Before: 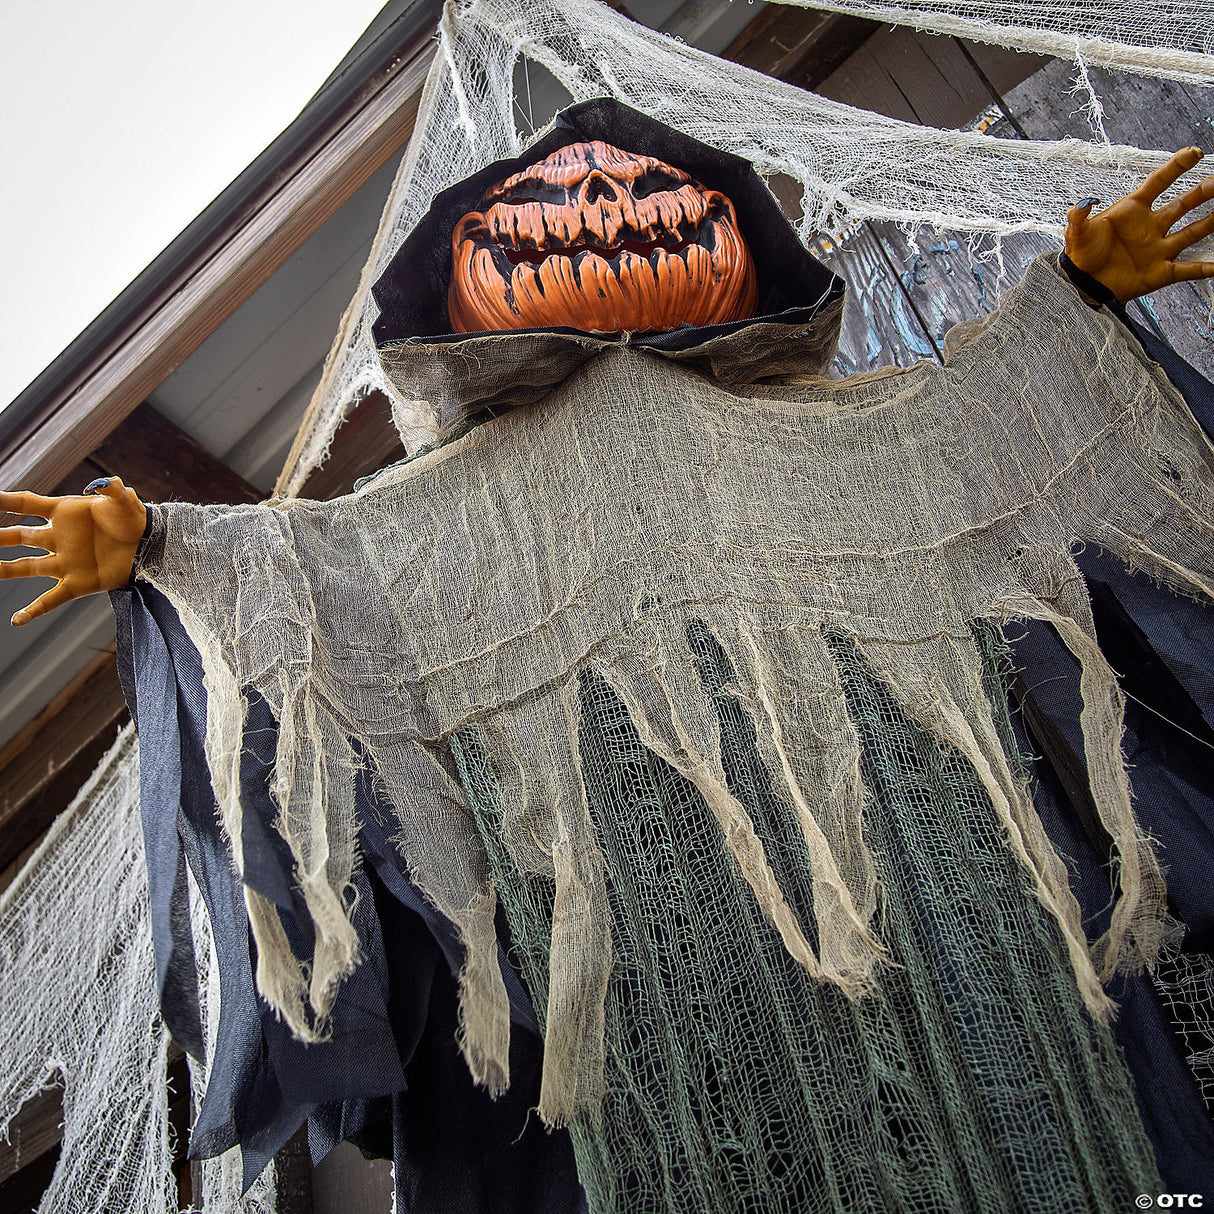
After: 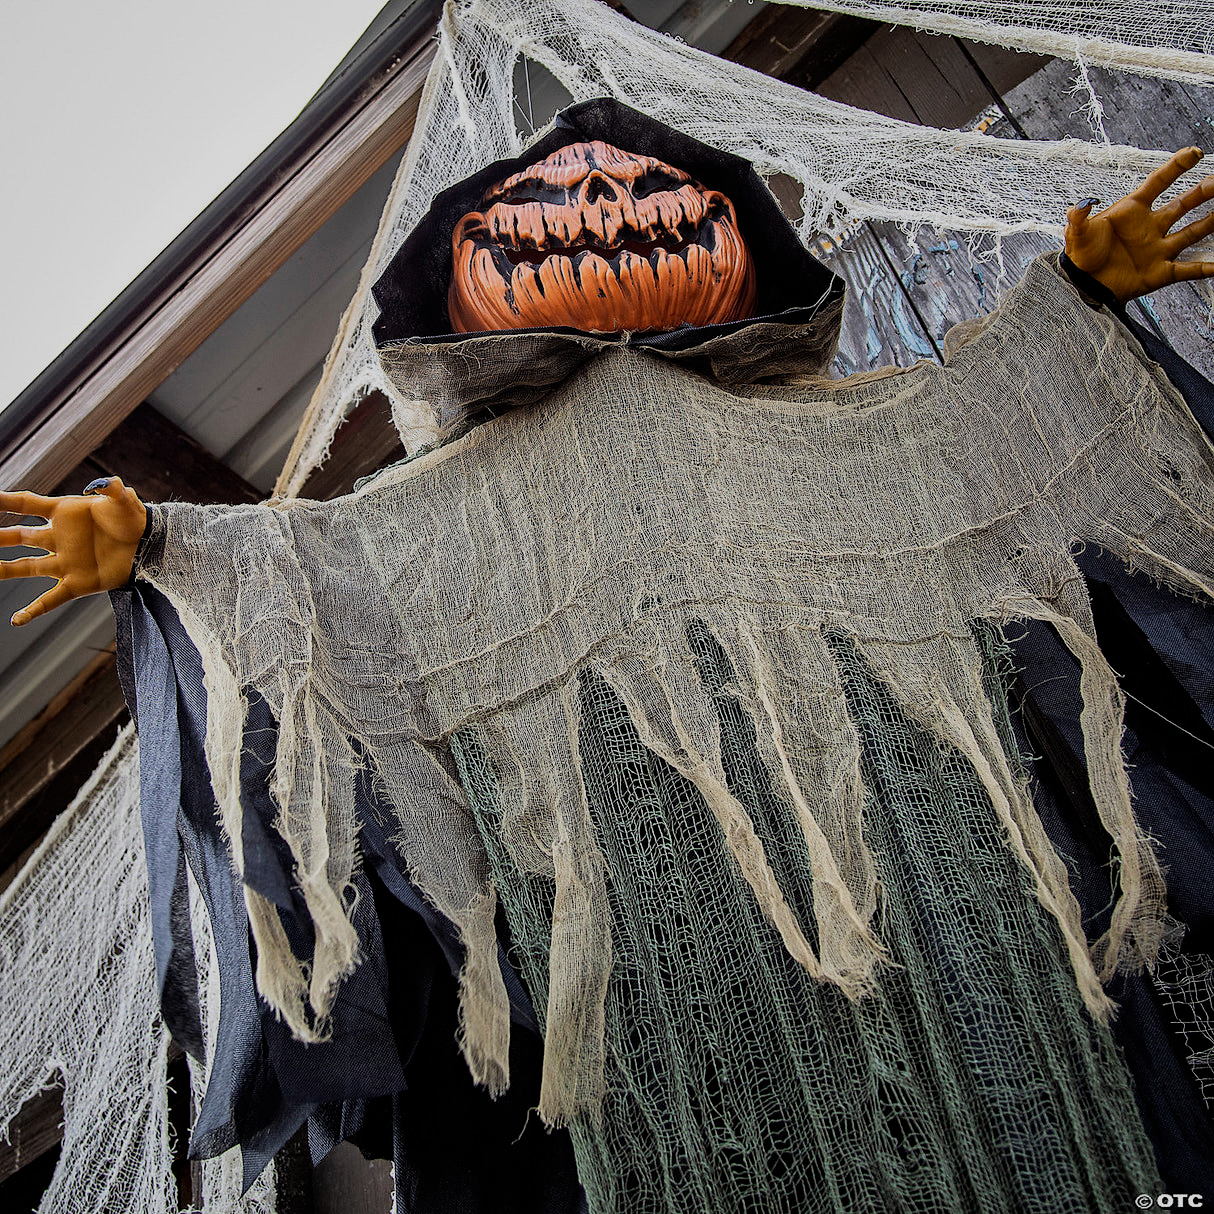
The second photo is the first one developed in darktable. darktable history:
haze removal: compatibility mode true, adaptive false
filmic rgb: black relative exposure -7.65 EV, white relative exposure 4.56 EV, hardness 3.61, contrast 1.05
